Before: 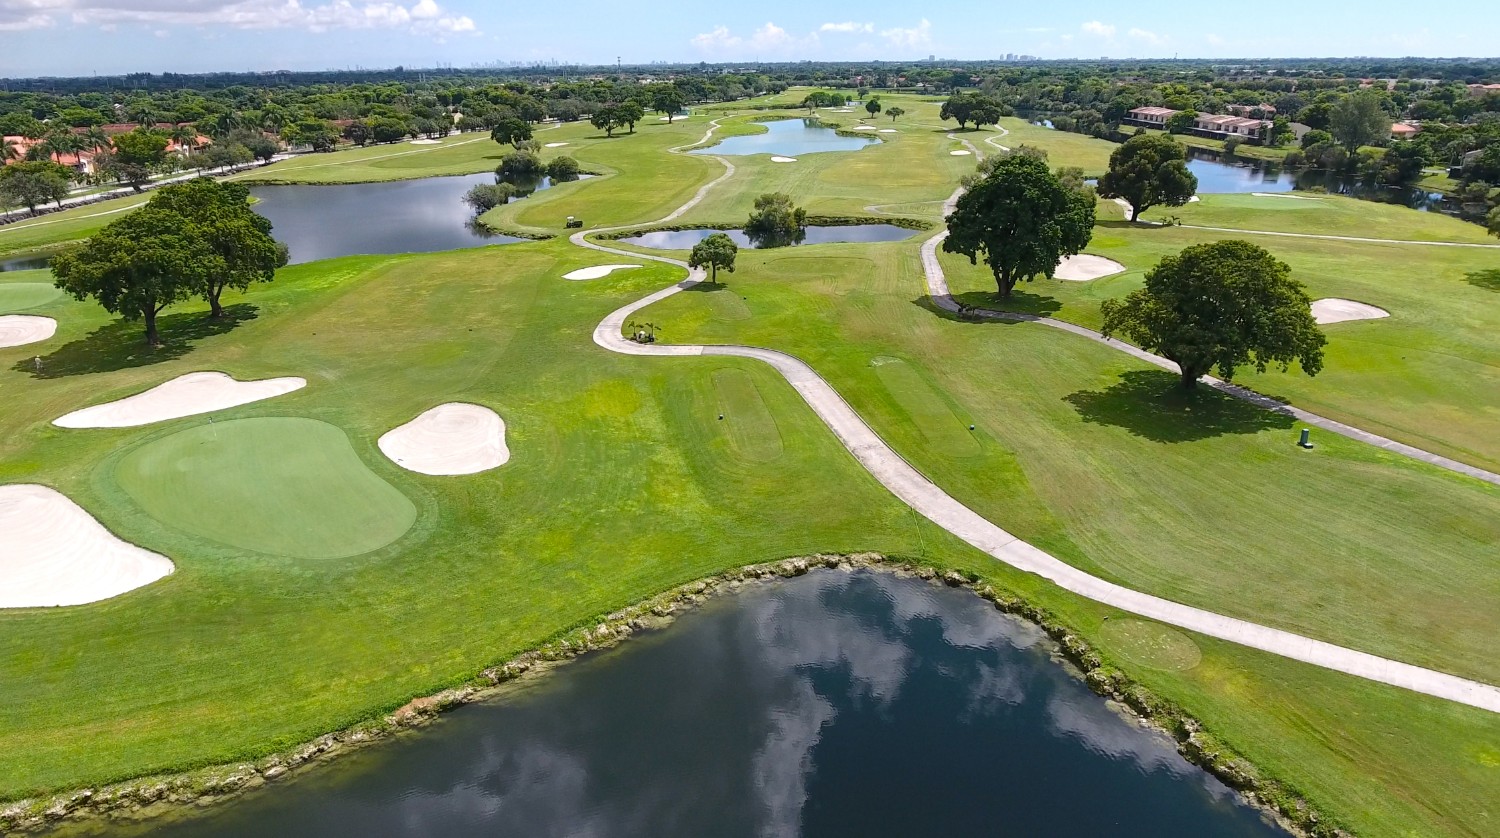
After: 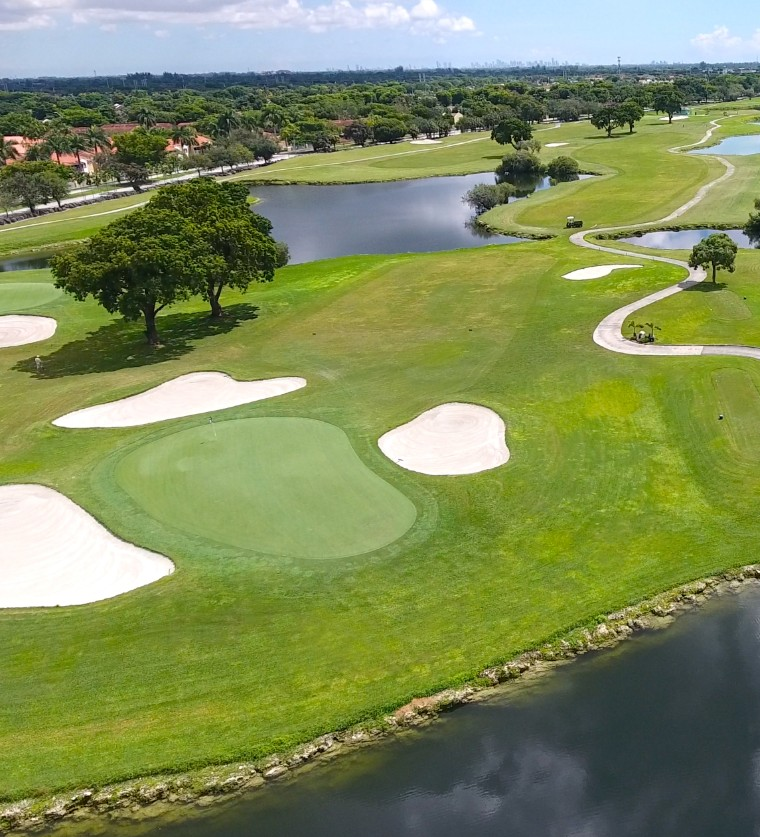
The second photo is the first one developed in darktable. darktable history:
crop and rotate: left 0.018%, top 0%, right 49.275%
